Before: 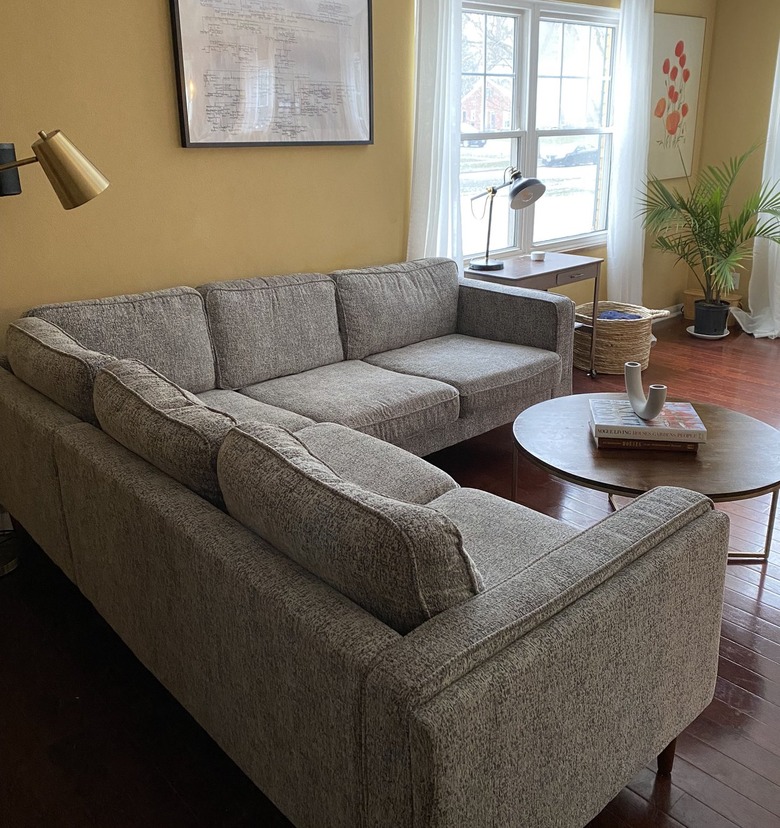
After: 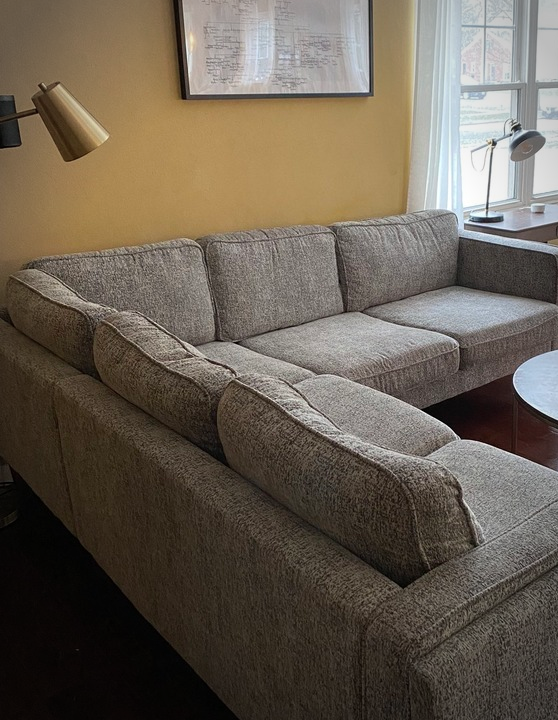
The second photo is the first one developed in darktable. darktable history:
vignetting: automatic ratio true
crop: top 5.803%, right 27.864%, bottom 5.804%
